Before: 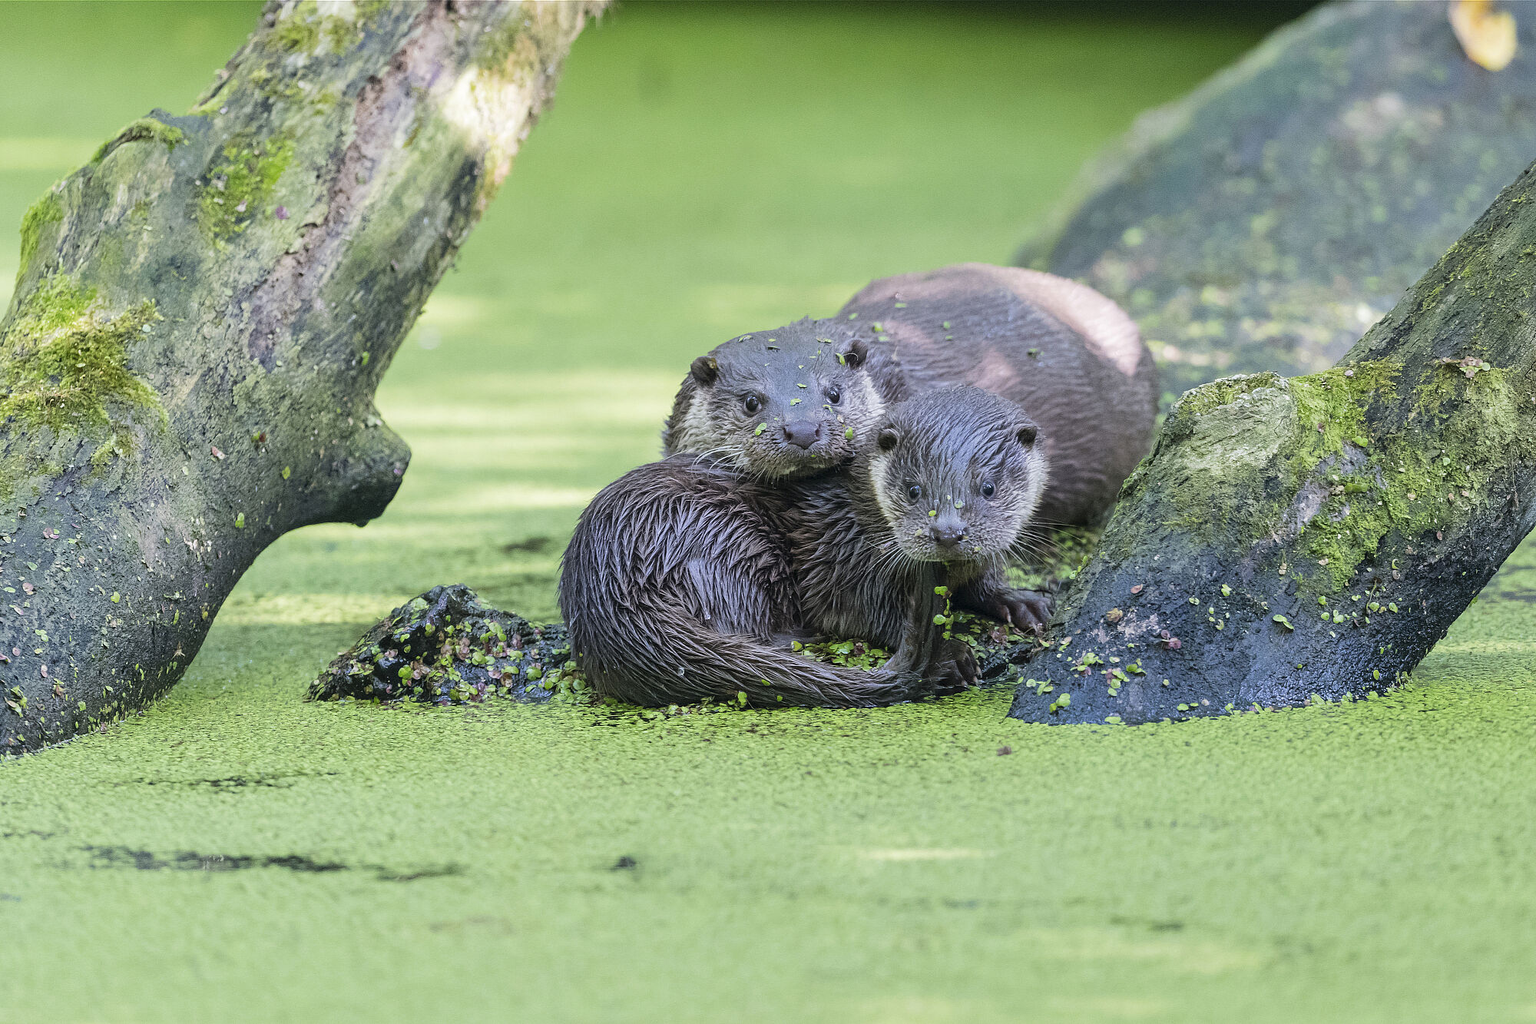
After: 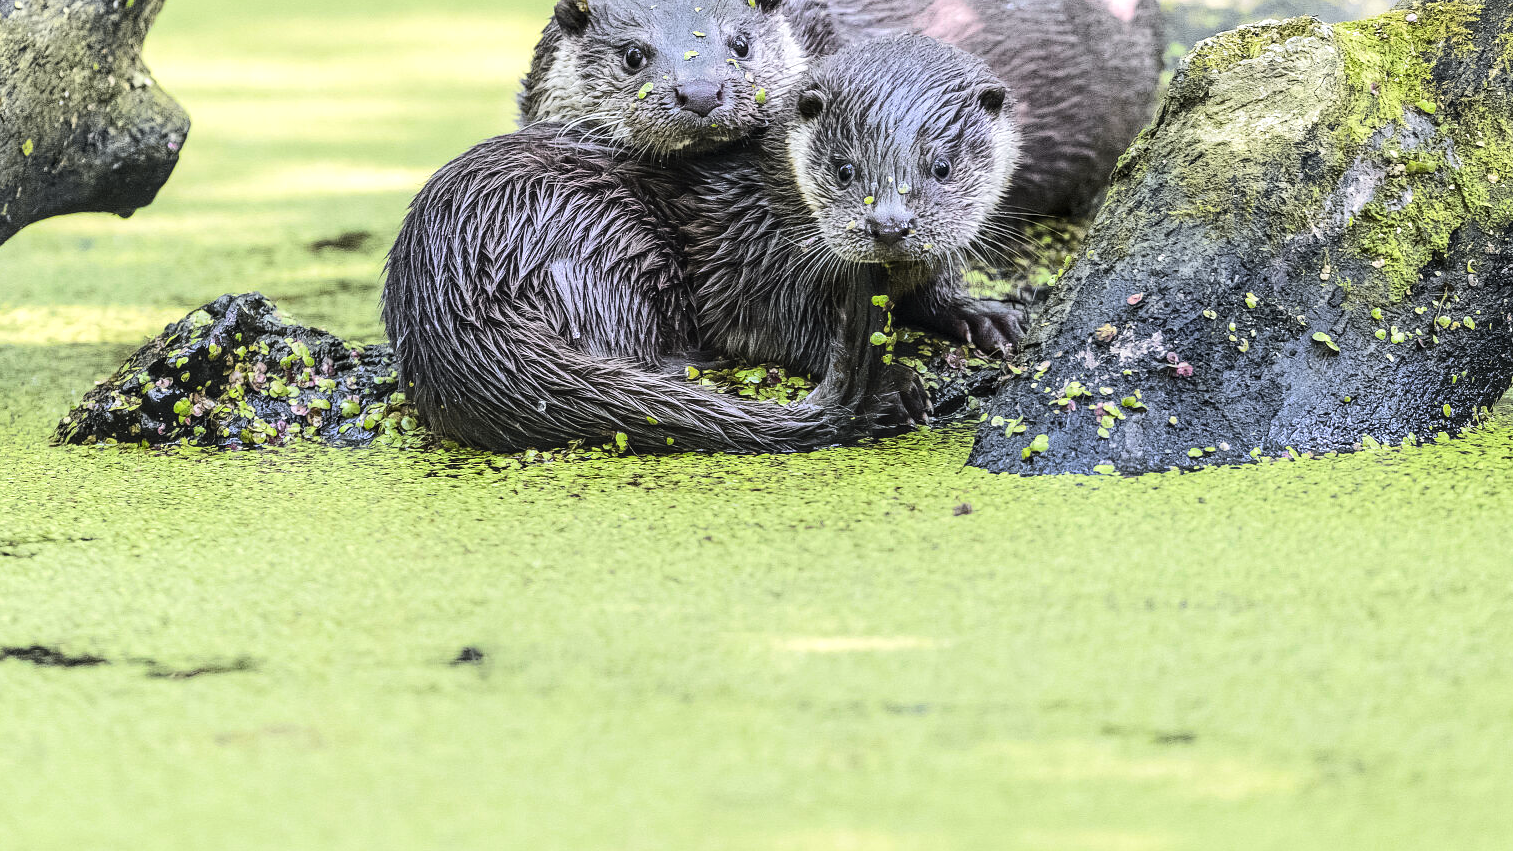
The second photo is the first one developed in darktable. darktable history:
crop and rotate: left 17.299%, top 35.115%, right 7.015%, bottom 1.024%
tone curve: curves: ch0 [(0, 0.013) (0.036, 0.045) (0.274, 0.286) (0.566, 0.623) (0.794, 0.827) (1, 0.953)]; ch1 [(0, 0) (0.389, 0.403) (0.462, 0.48) (0.499, 0.5) (0.524, 0.527) (0.57, 0.599) (0.626, 0.65) (0.761, 0.781) (1, 1)]; ch2 [(0, 0) (0.464, 0.478) (0.5, 0.501) (0.533, 0.542) (0.599, 0.613) (0.704, 0.731) (1, 1)], color space Lab, independent channels, preserve colors none
local contrast: on, module defaults
tone equalizer: -8 EV -0.75 EV, -7 EV -0.7 EV, -6 EV -0.6 EV, -5 EV -0.4 EV, -3 EV 0.4 EV, -2 EV 0.6 EV, -1 EV 0.7 EV, +0 EV 0.75 EV, edges refinement/feathering 500, mask exposure compensation -1.57 EV, preserve details no
